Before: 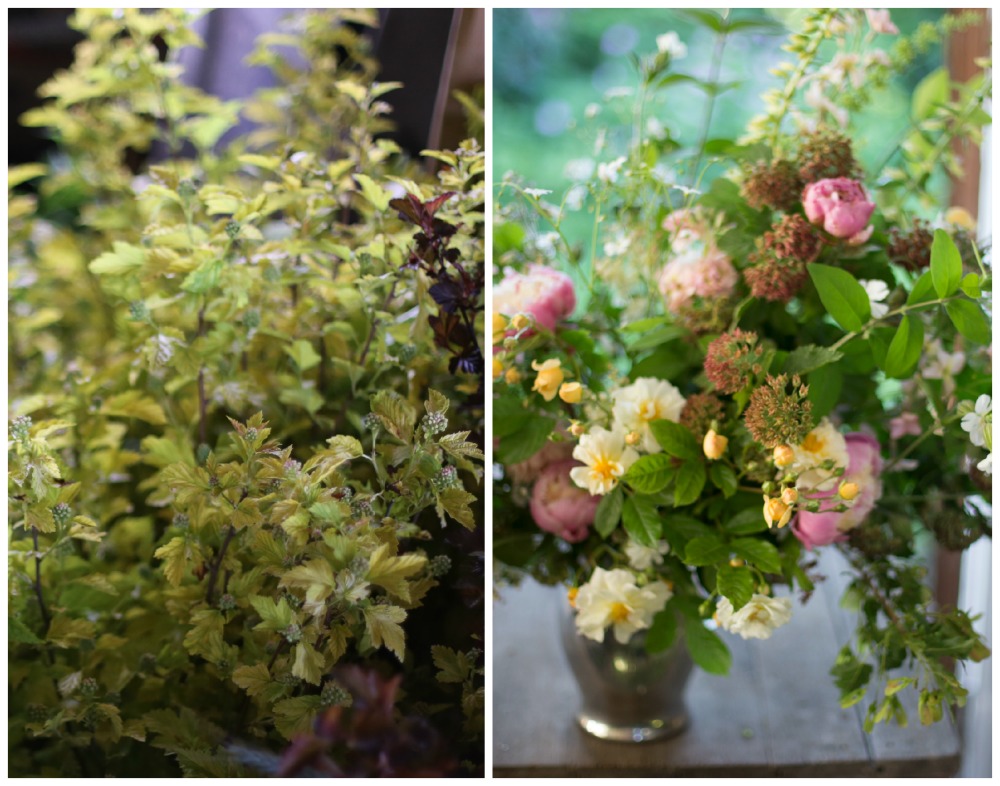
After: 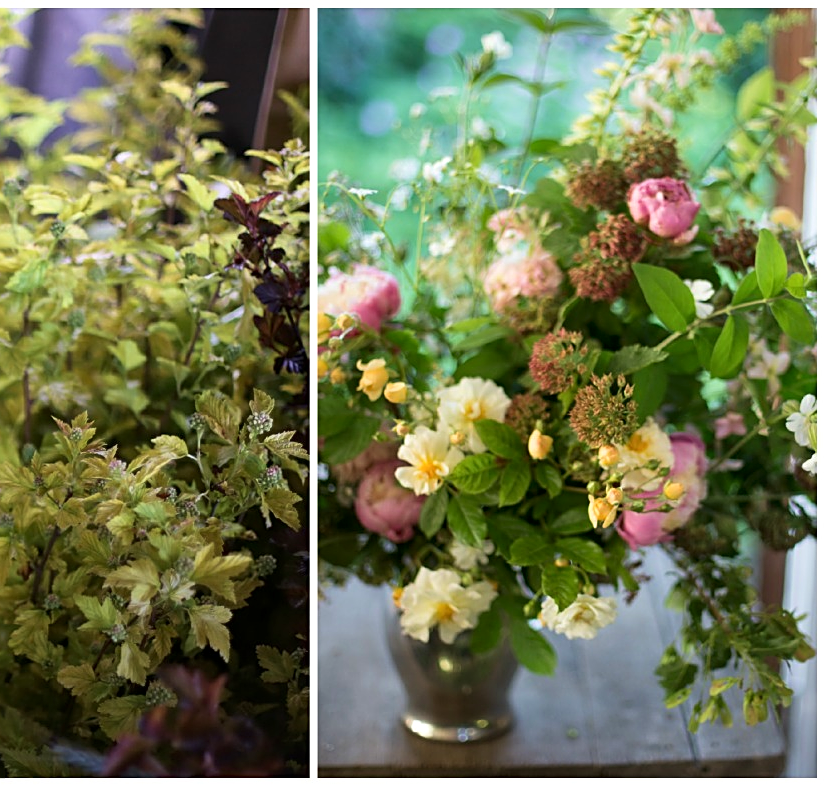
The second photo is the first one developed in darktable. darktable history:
crop: left 17.582%, bottom 0.031%
local contrast: mode bilateral grid, contrast 20, coarseness 50, detail 120%, midtone range 0.2
sharpen: on, module defaults
contrast brightness saturation: contrast 0.05
velvia: strength 17%
tone equalizer: on, module defaults
